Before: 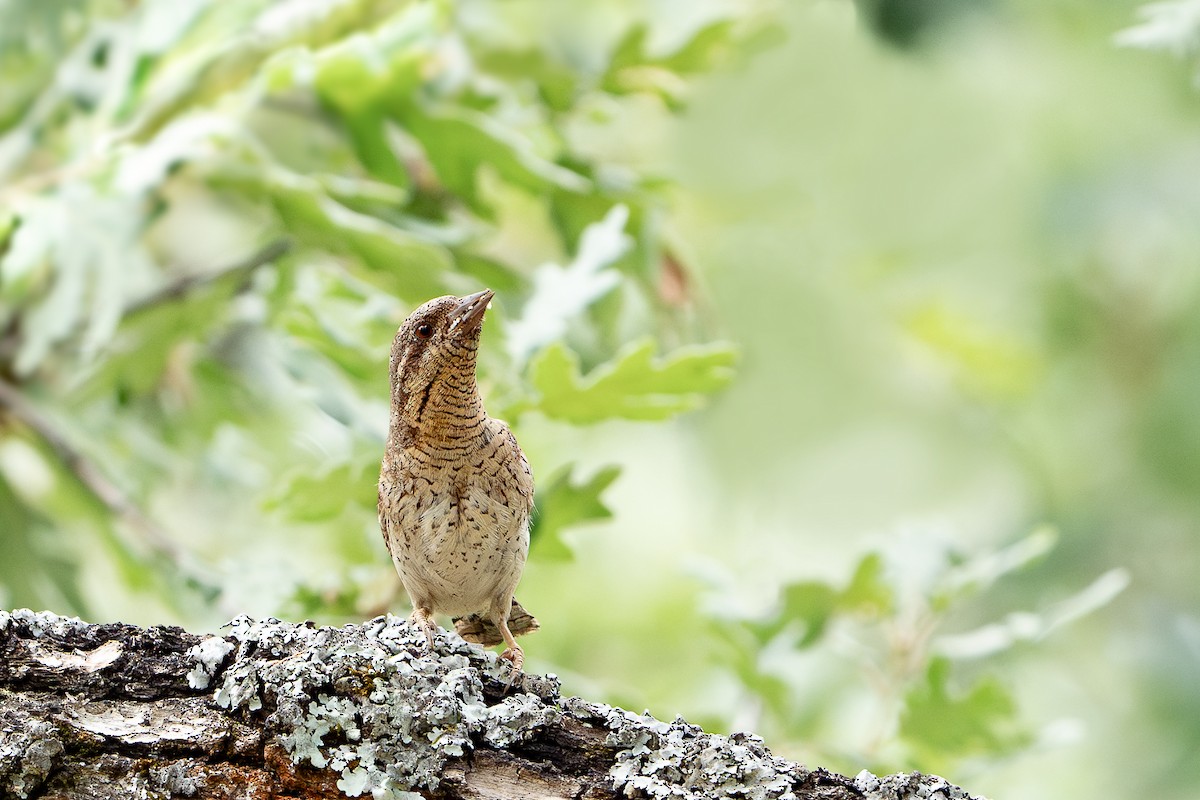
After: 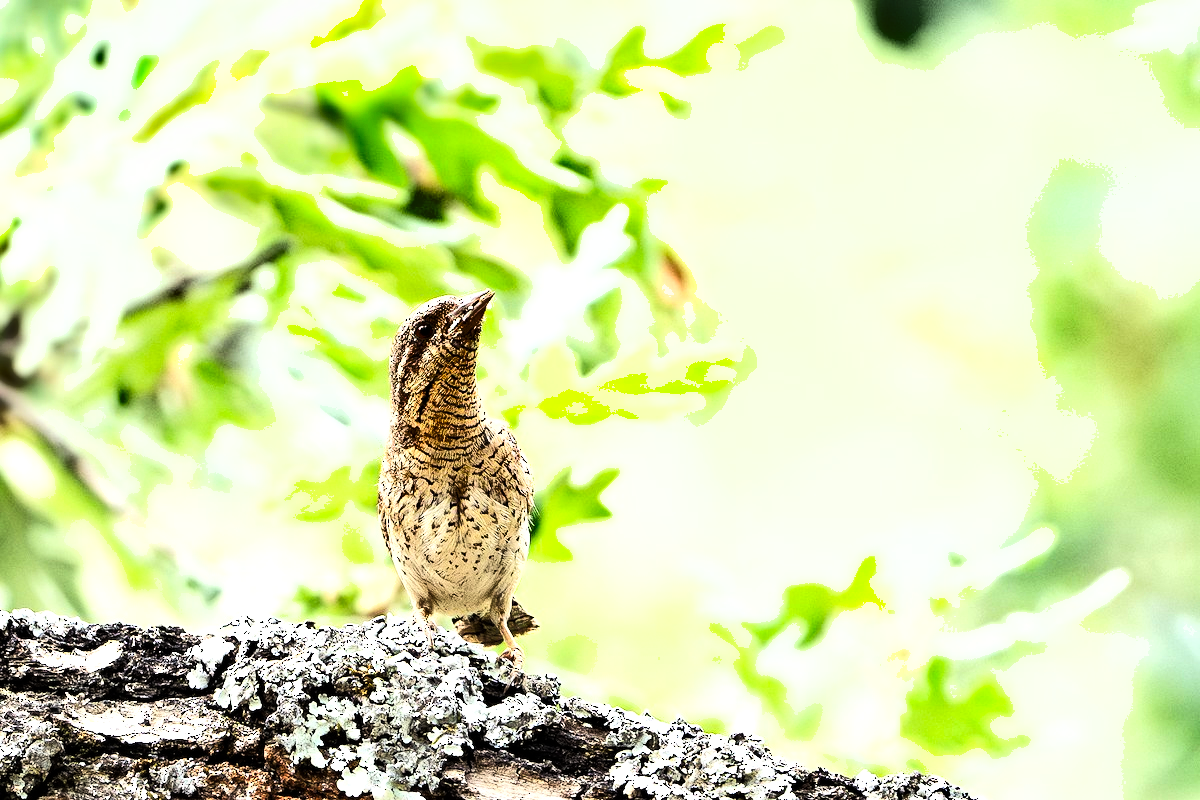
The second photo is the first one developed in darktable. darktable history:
exposure: black level correction 0, exposure 0.892 EV, compensate highlight preservation false
shadows and highlights: soften with gaussian
levels: levels [0, 0.618, 1]
base curve: curves: ch0 [(0, 0) (0.028, 0.03) (0.121, 0.232) (0.46, 0.748) (0.859, 0.968) (1, 1)]
tone curve: curves: ch0 [(0, 0) (0.641, 0.595) (1, 1)], color space Lab, linked channels, preserve colors none
